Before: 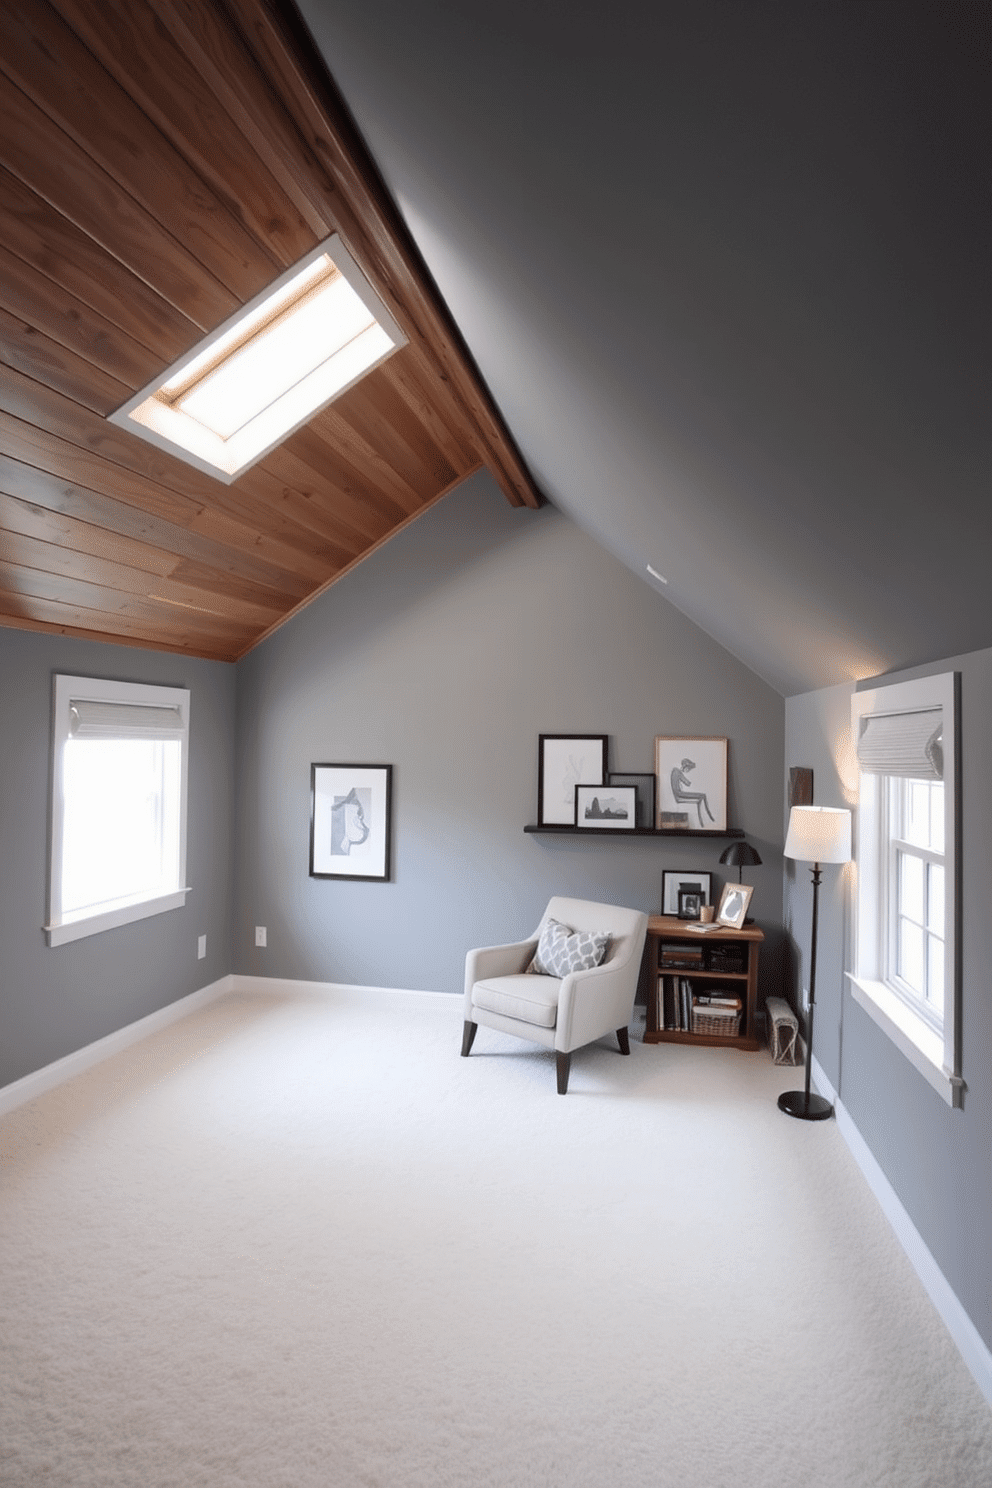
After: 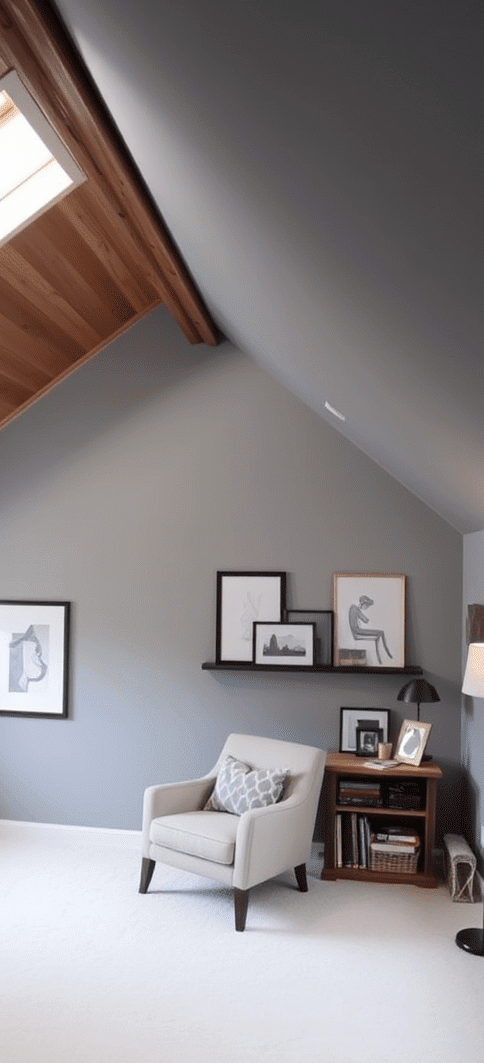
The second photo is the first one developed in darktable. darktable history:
tone equalizer: edges refinement/feathering 500, mask exposure compensation -1.57 EV, preserve details no
crop: left 32.47%, top 10.993%, right 18.7%, bottom 17.521%
